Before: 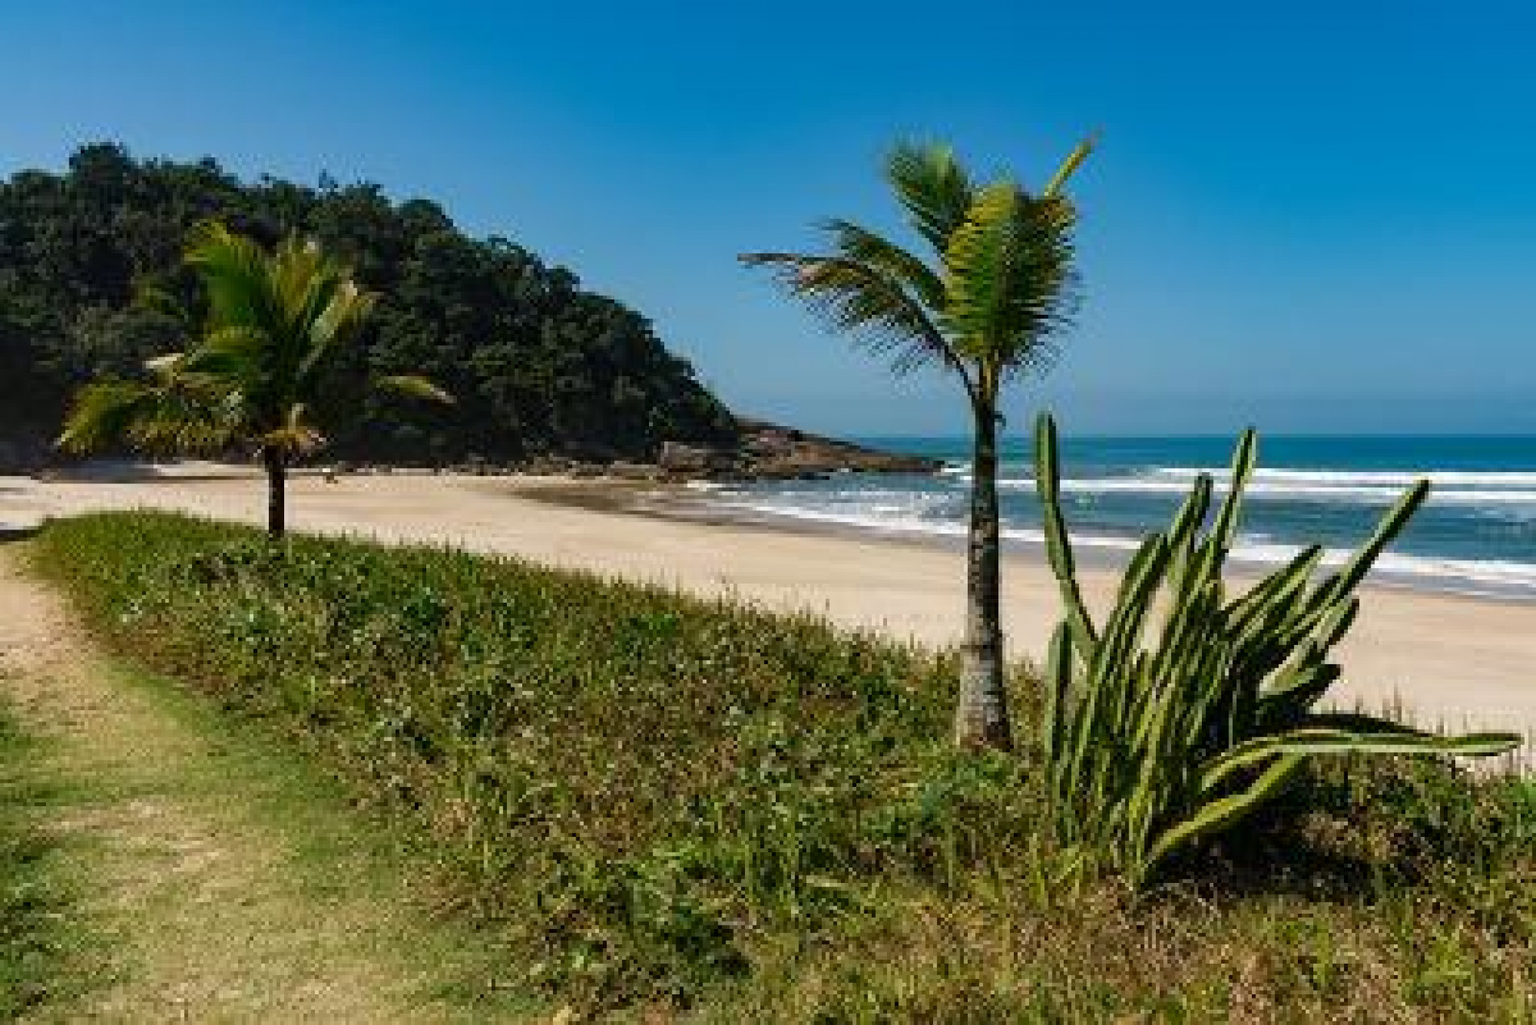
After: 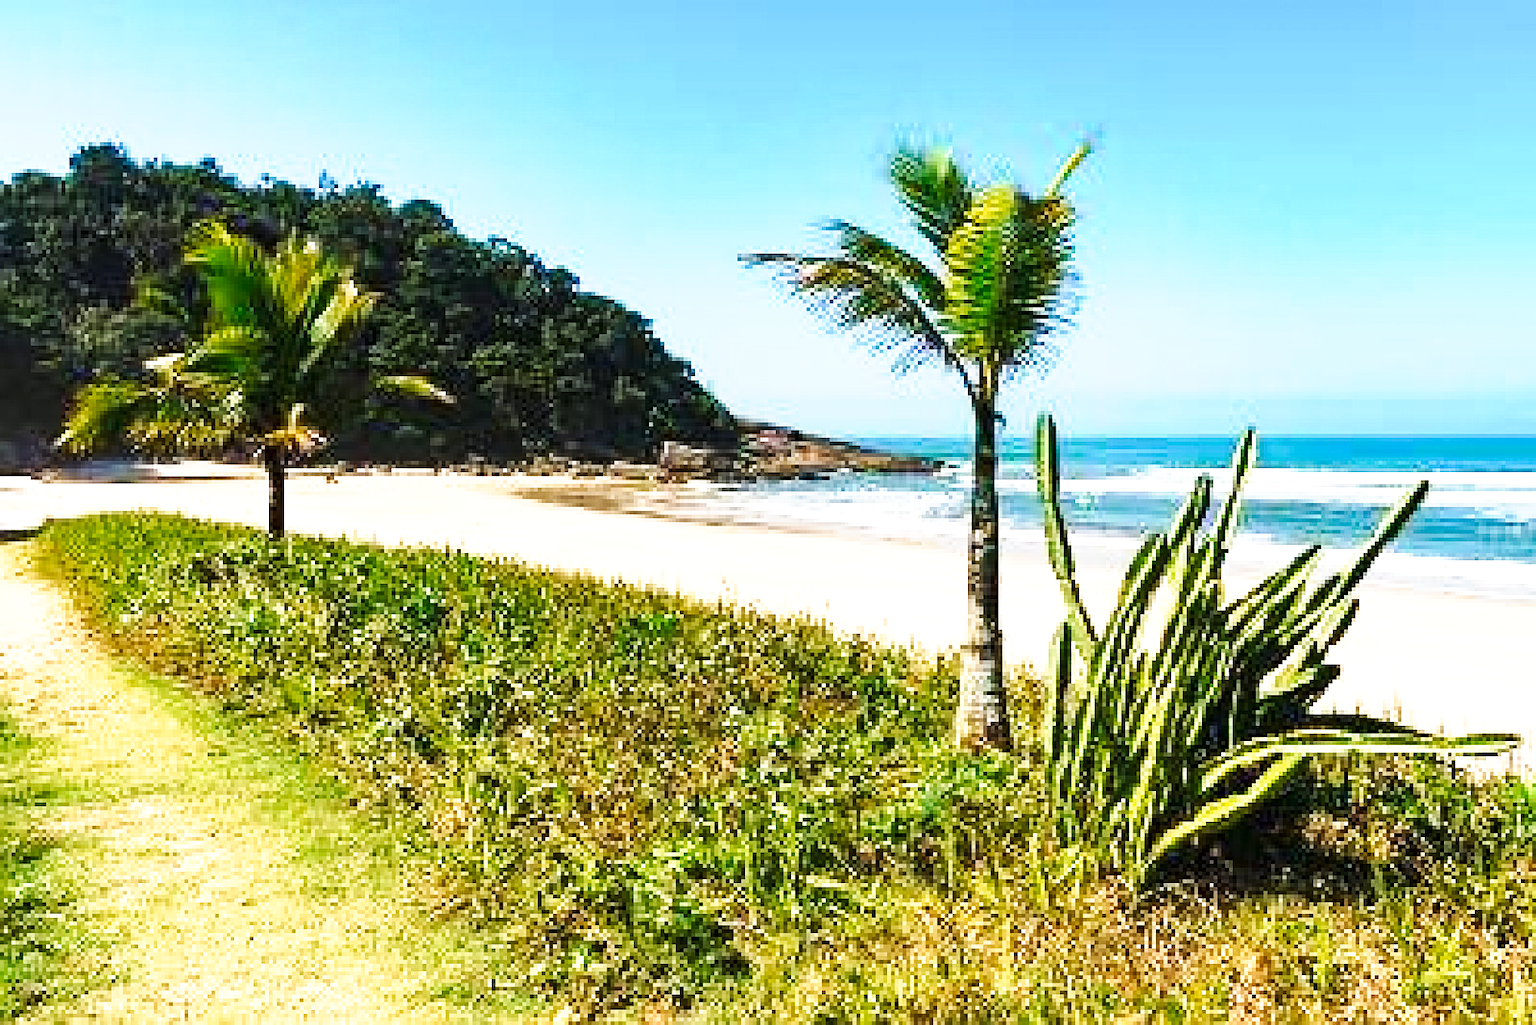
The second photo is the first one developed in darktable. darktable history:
sharpen: on, module defaults
exposure: black level correction 0, exposure 1.2 EV, compensate exposure bias true, compensate highlight preservation false
tone curve: curves: ch0 [(0, 0) (0.003, 0.003) (0.011, 0.009) (0.025, 0.022) (0.044, 0.037) (0.069, 0.051) (0.1, 0.079) (0.136, 0.114) (0.177, 0.152) (0.224, 0.212) (0.277, 0.281) (0.335, 0.358) (0.399, 0.459) (0.468, 0.573) (0.543, 0.684) (0.623, 0.779) (0.709, 0.866) (0.801, 0.949) (0.898, 0.98) (1, 1)], preserve colors none
